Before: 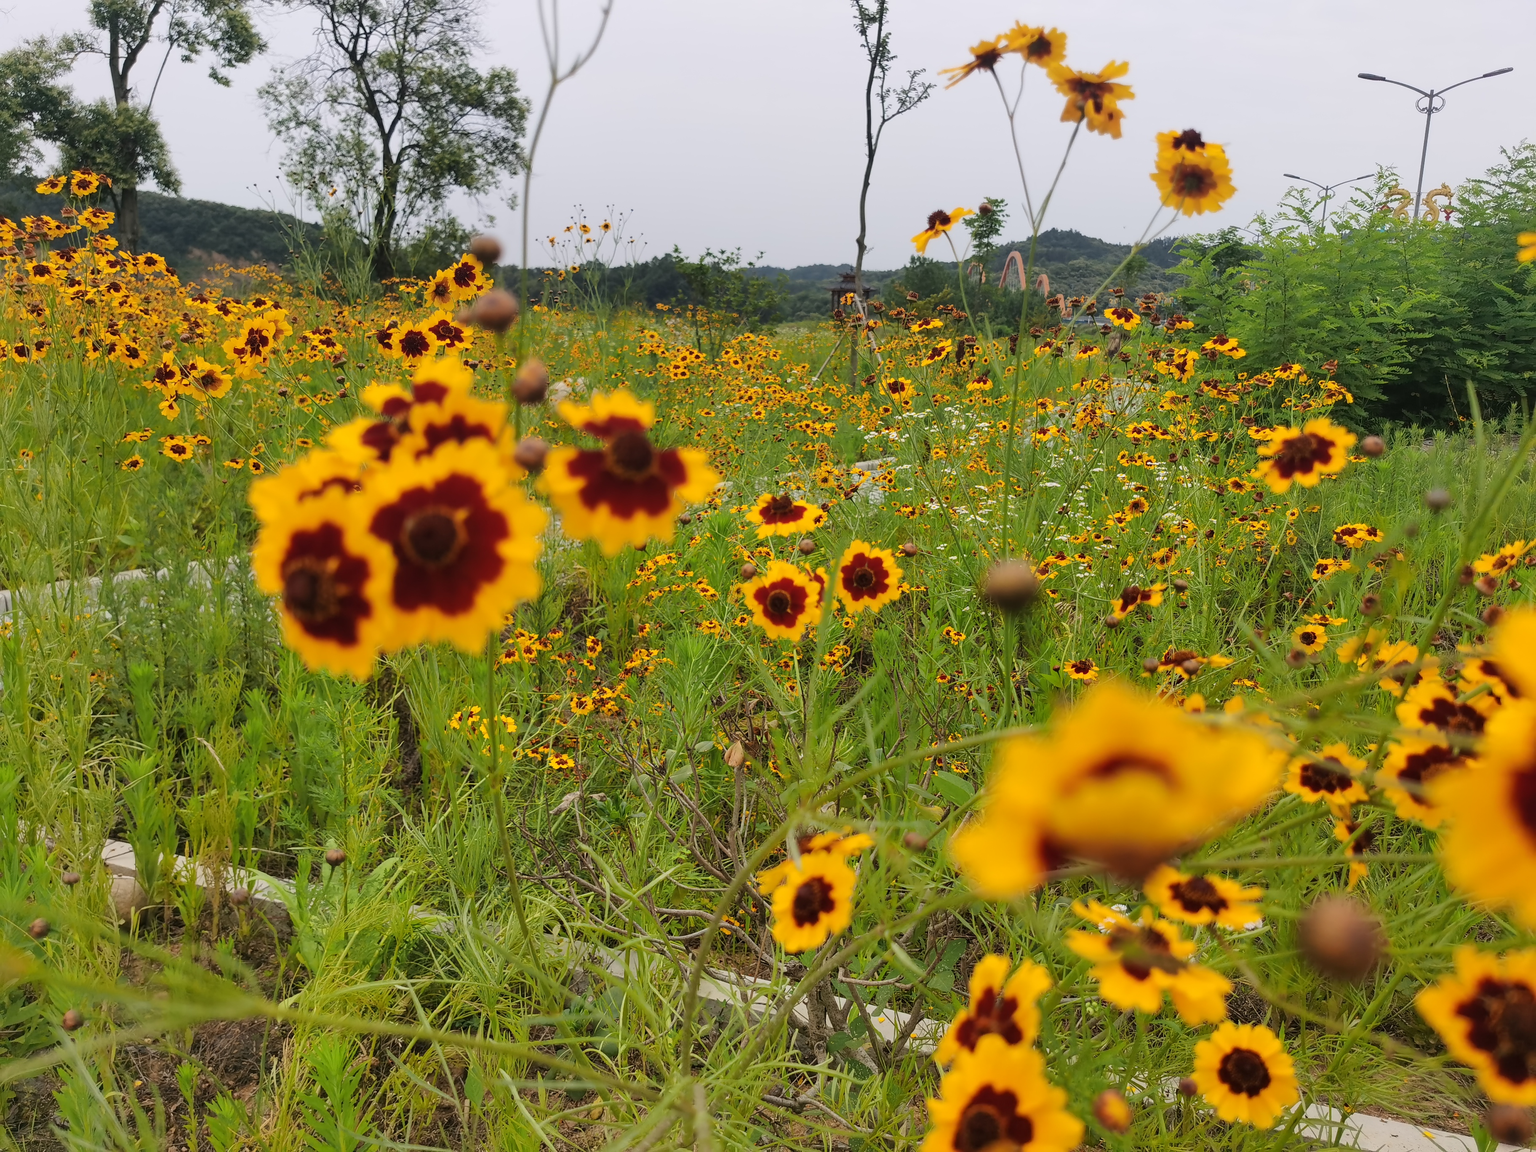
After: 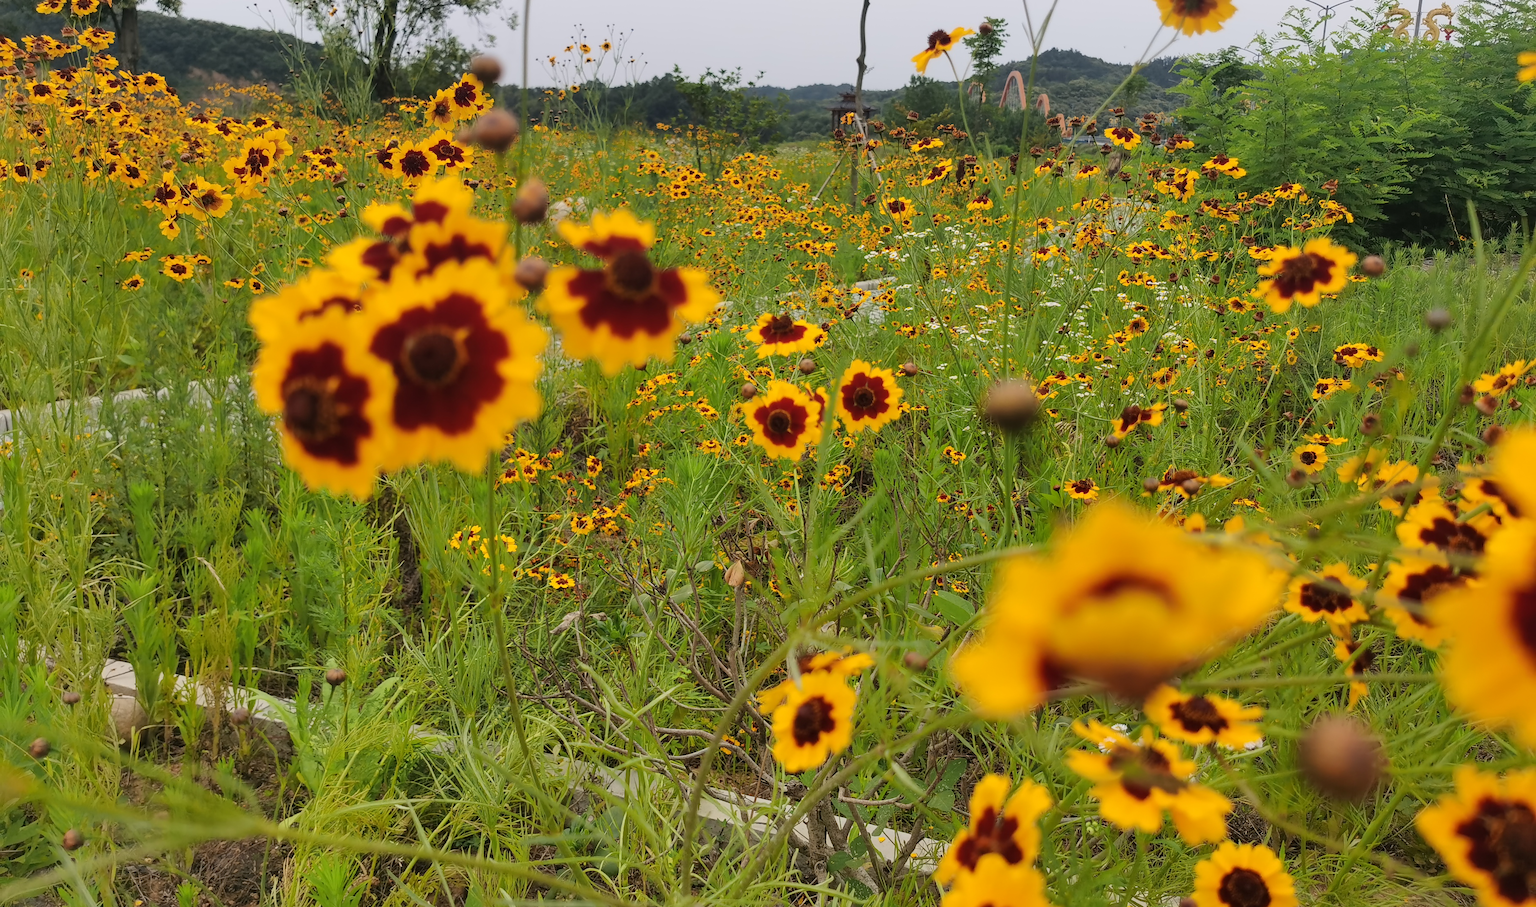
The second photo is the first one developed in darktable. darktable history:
crop and rotate: top 15.713%, bottom 5.456%
